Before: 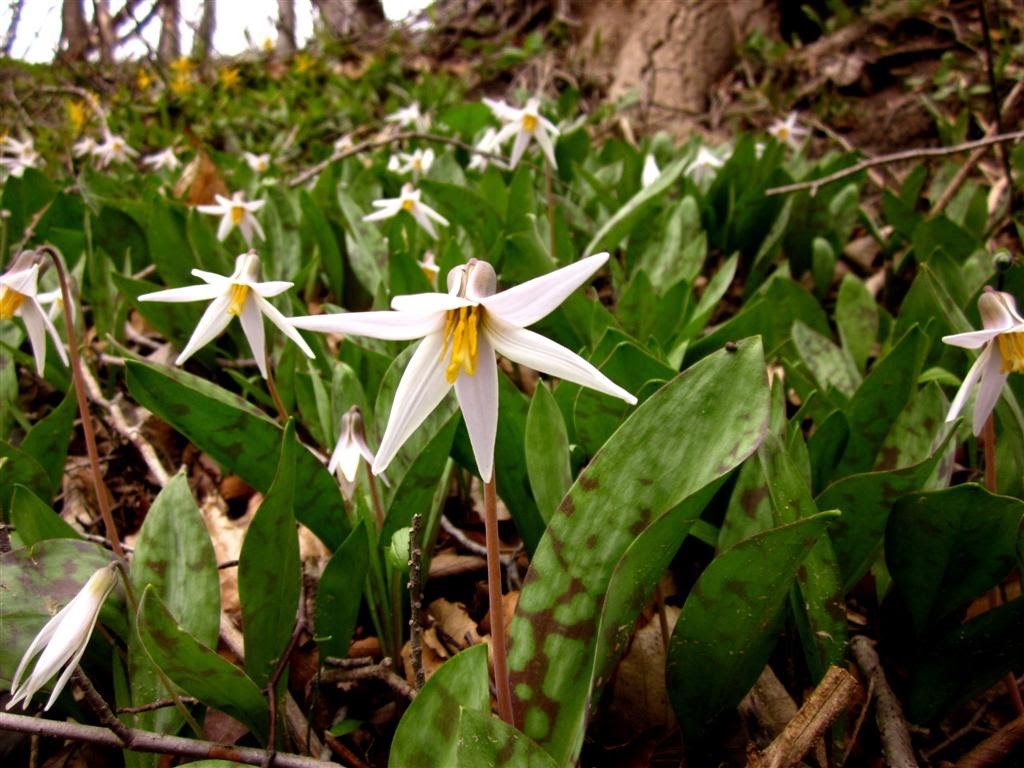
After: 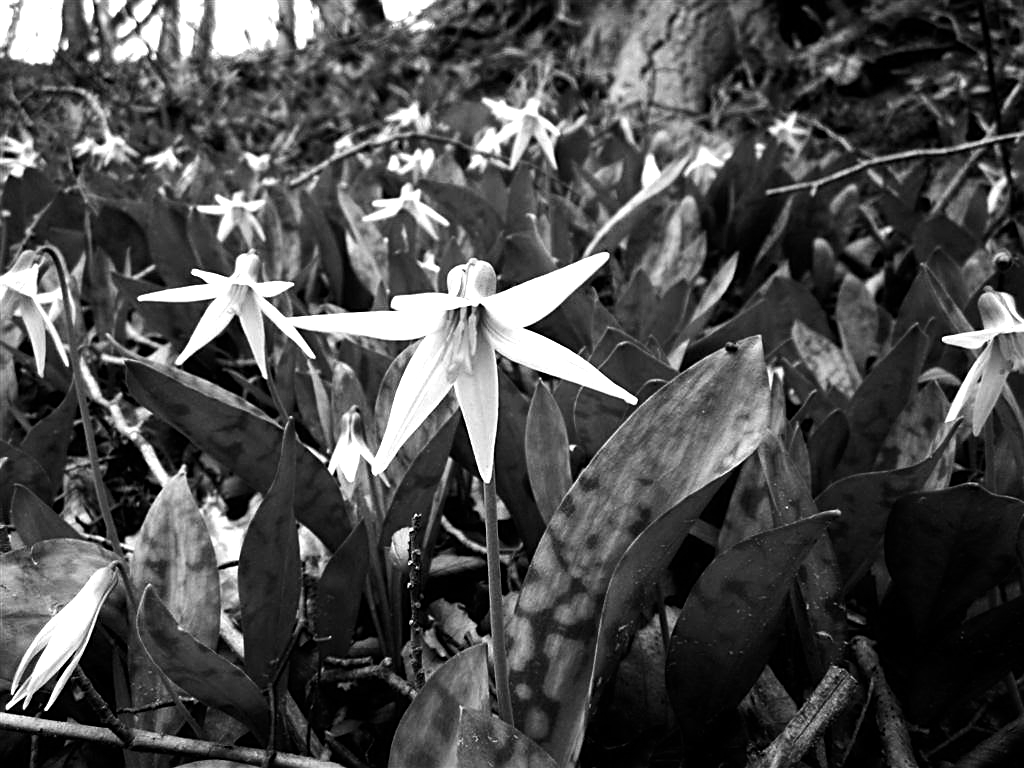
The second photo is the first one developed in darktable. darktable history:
white balance: red 0.926, green 1.003, blue 1.133
sharpen: on, module defaults
color calibration: output gray [0.267, 0.423, 0.267, 0], illuminant same as pipeline (D50), adaptation none (bypass)
tone equalizer: -8 EV -0.75 EV, -7 EV -0.7 EV, -6 EV -0.6 EV, -5 EV -0.4 EV, -3 EV 0.4 EV, -2 EV 0.6 EV, -1 EV 0.7 EV, +0 EV 0.75 EV, edges refinement/feathering 500, mask exposure compensation -1.57 EV, preserve details no
